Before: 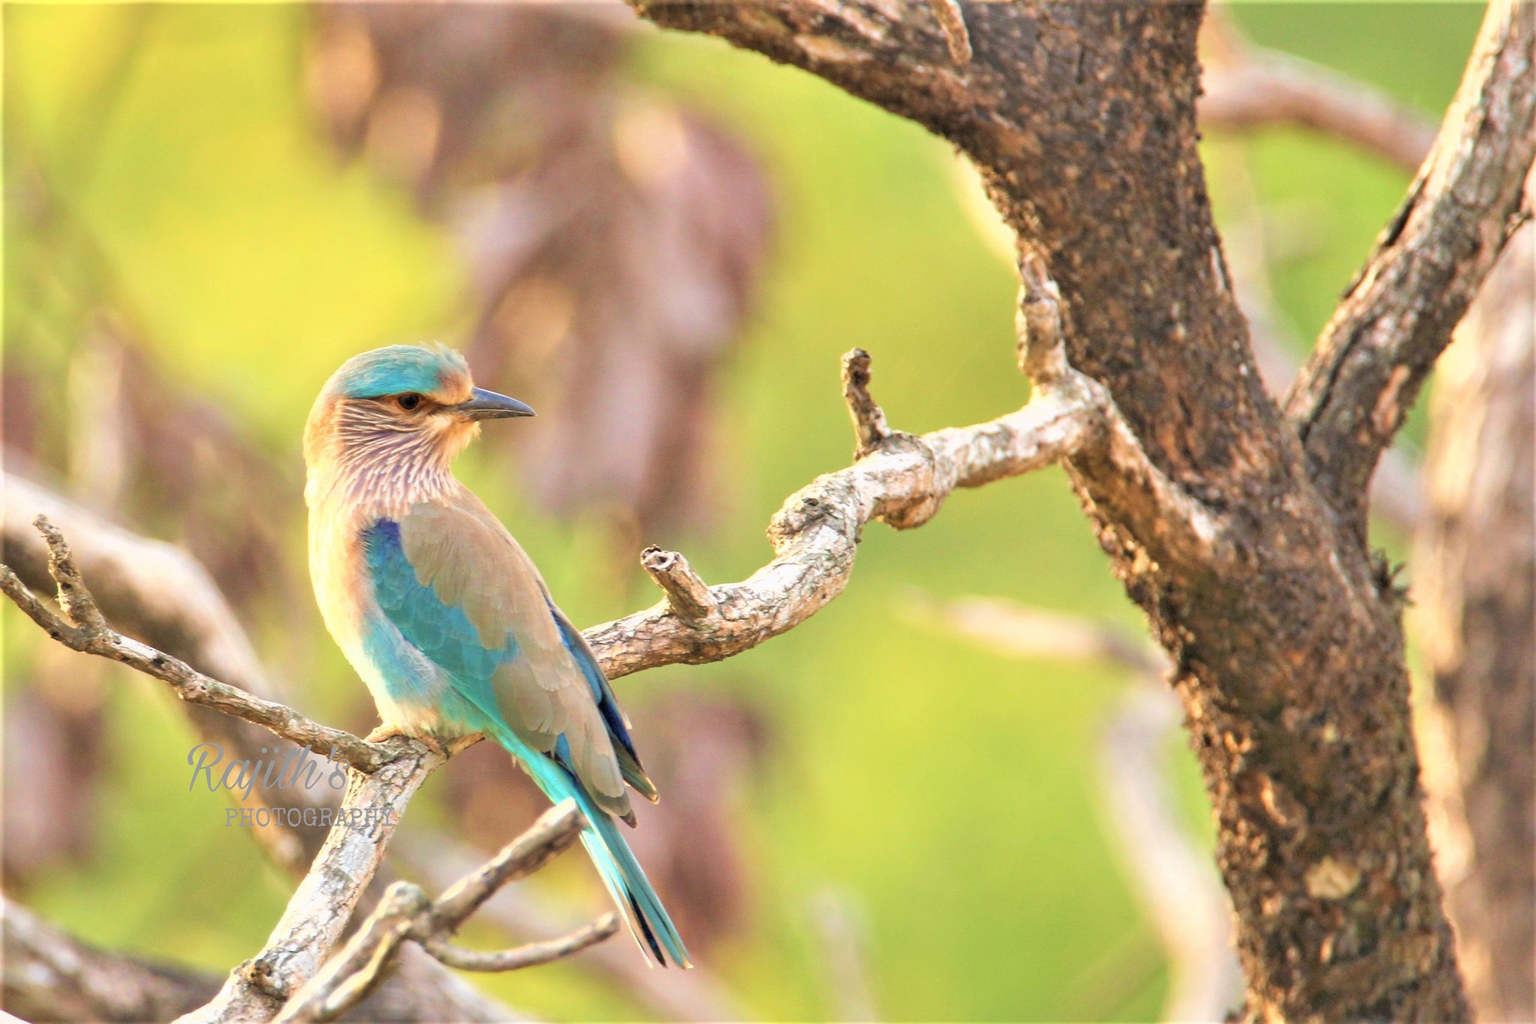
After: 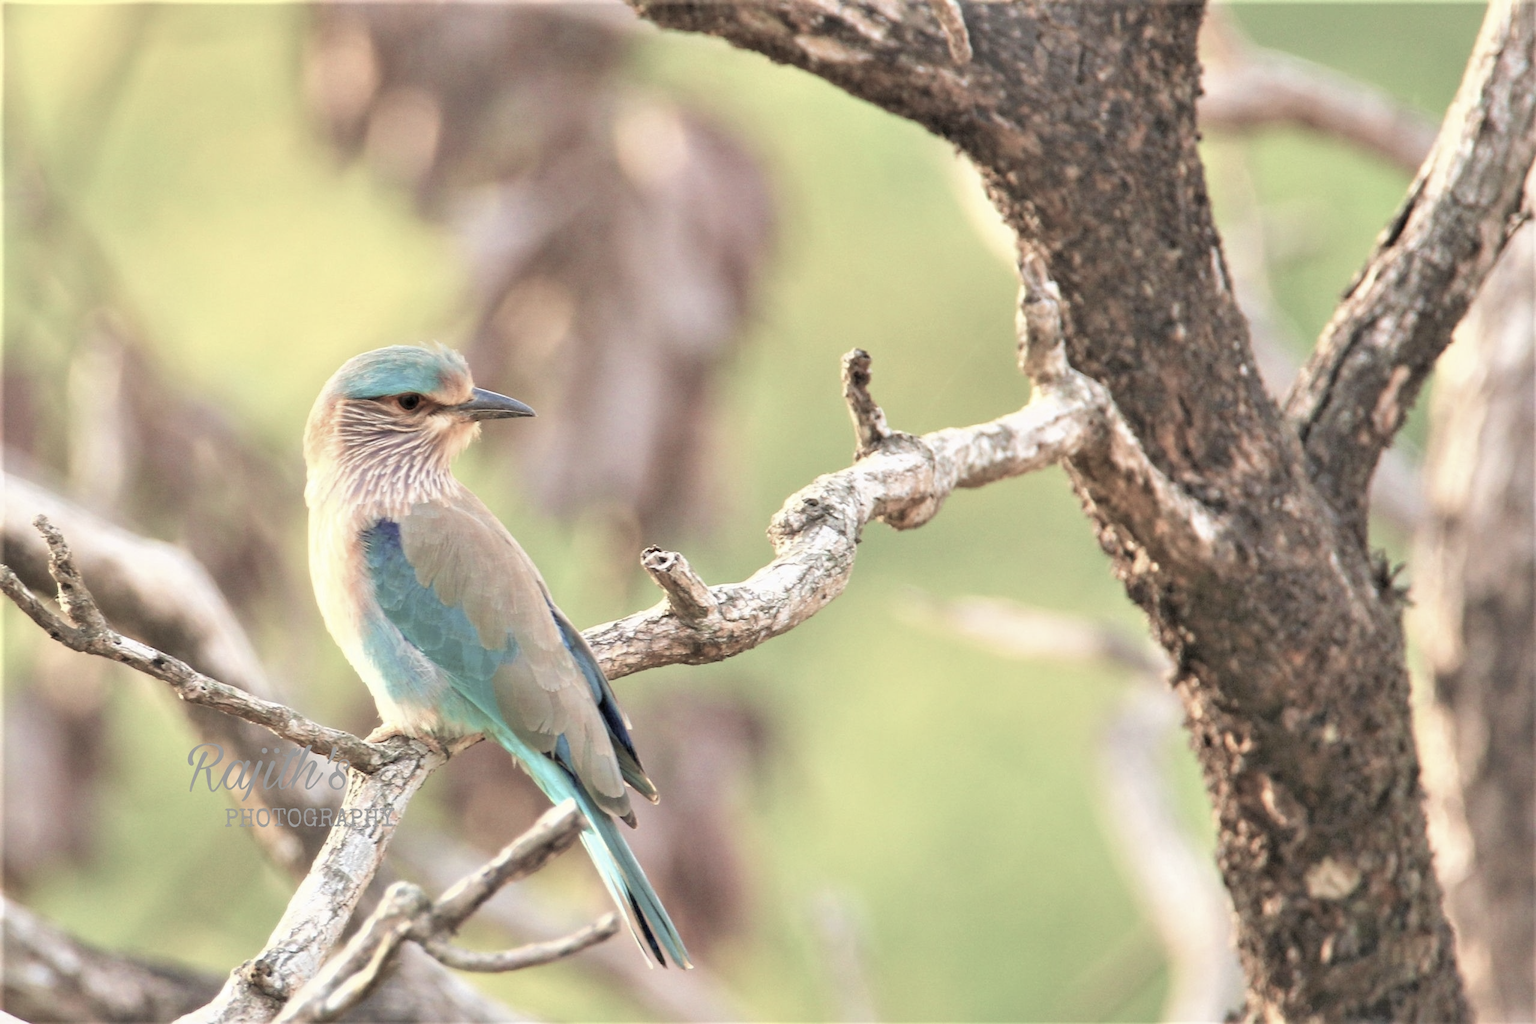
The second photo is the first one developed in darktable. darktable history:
tone equalizer: on, module defaults
color balance rgb: linear chroma grading › global chroma -16.06%, perceptual saturation grading › global saturation -32.85%, global vibrance -23.56%
